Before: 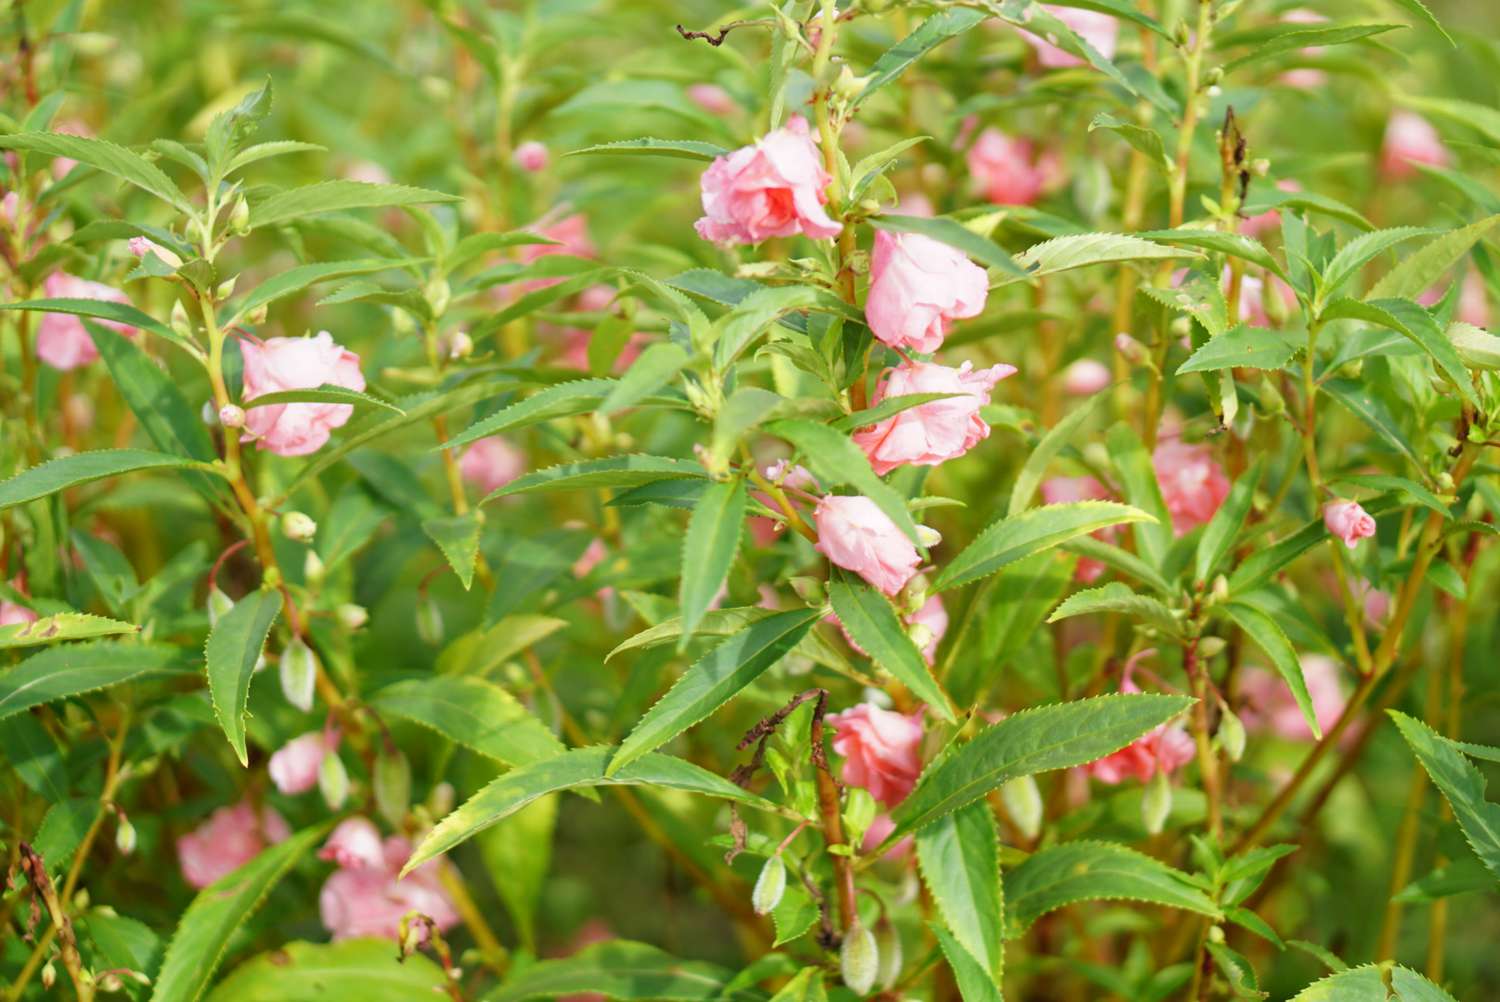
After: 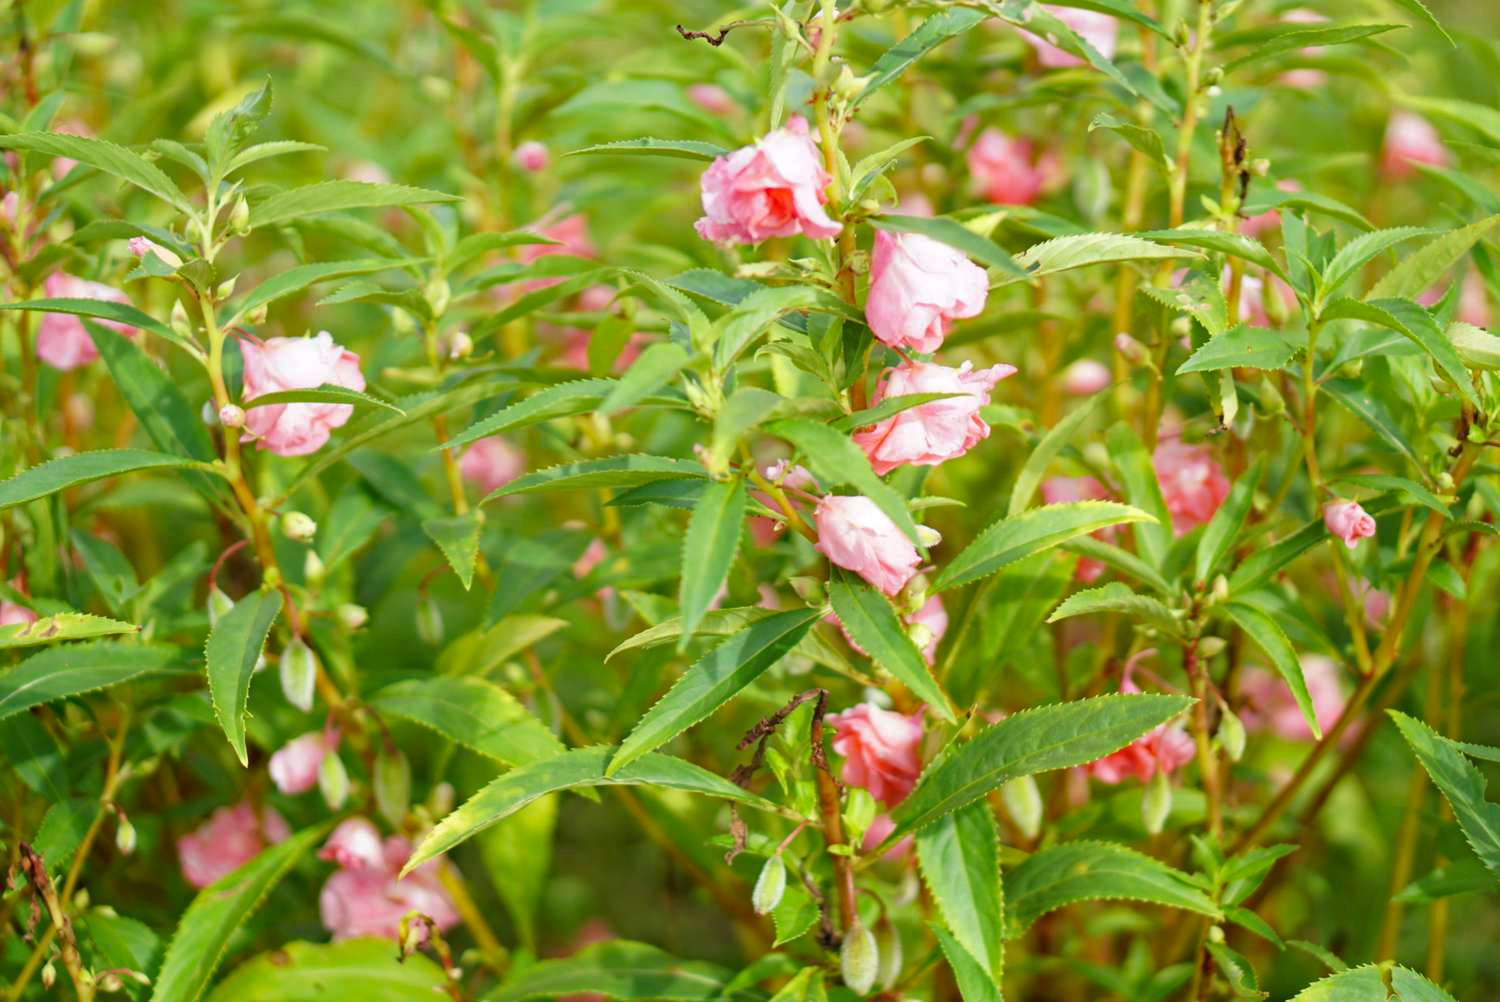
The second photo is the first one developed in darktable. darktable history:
haze removal: strength 0.289, distance 0.246, compatibility mode true, adaptive false
